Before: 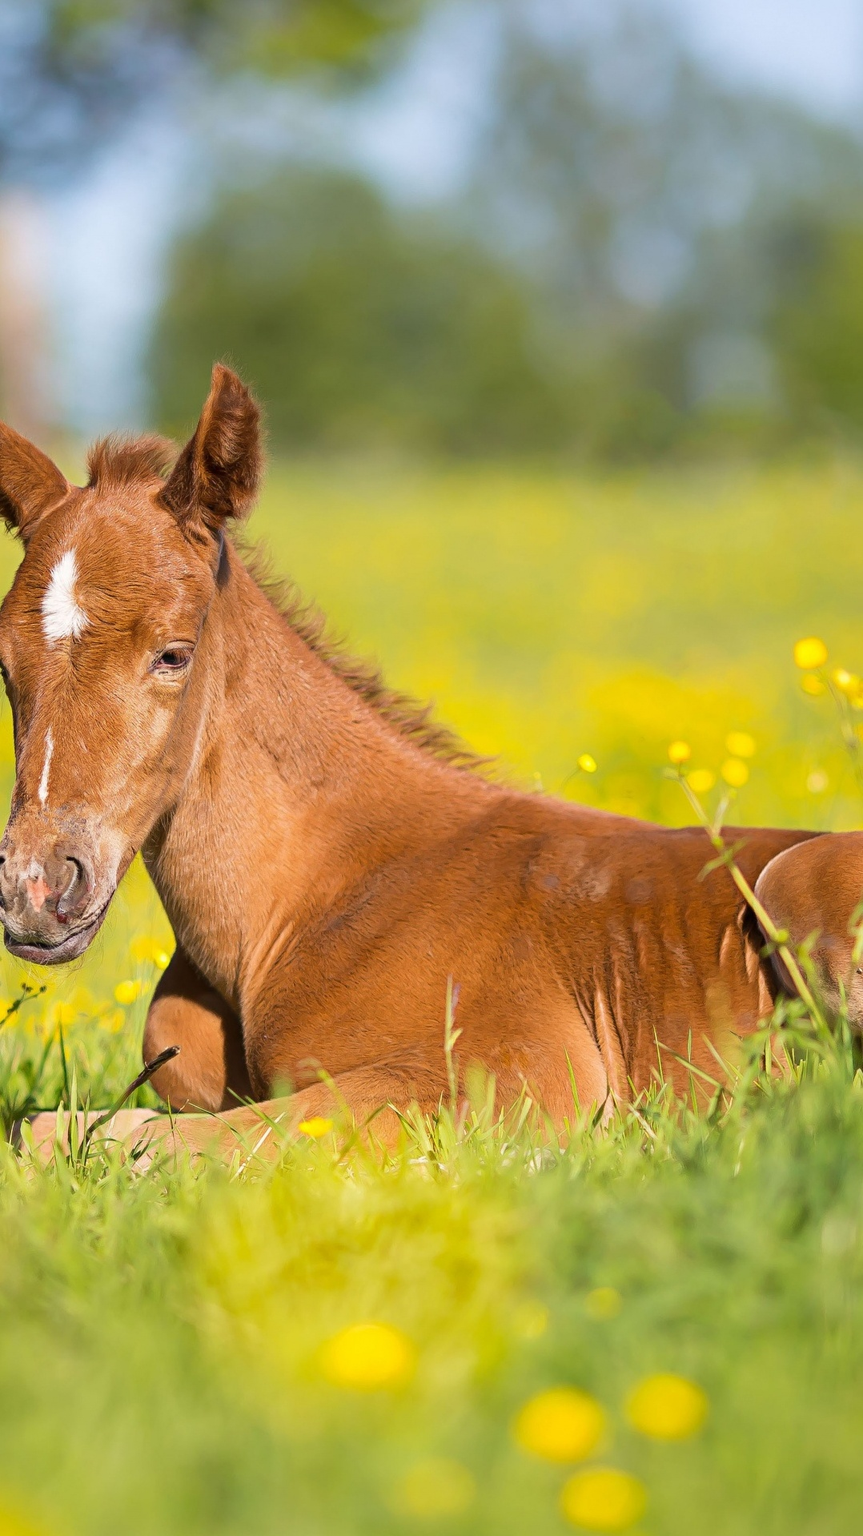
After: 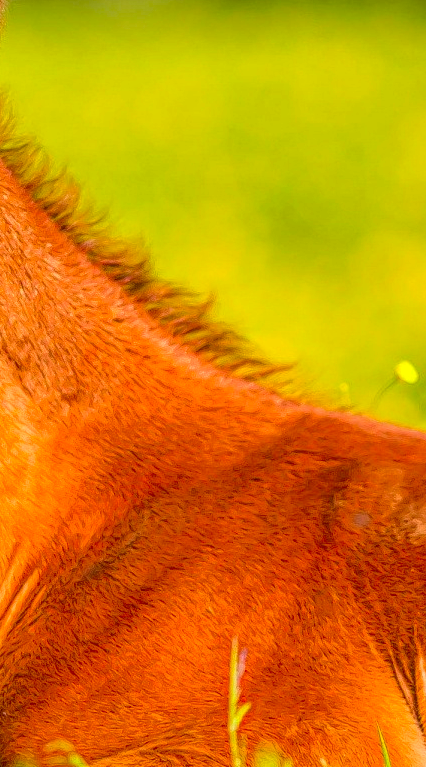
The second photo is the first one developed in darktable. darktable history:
local contrast: highlights 20%, shadows 31%, detail 201%, midtone range 0.2
crop: left 30.383%, top 30.311%, right 30.031%, bottom 29.656%
color correction: highlights b* -0.004, saturation 1.85
